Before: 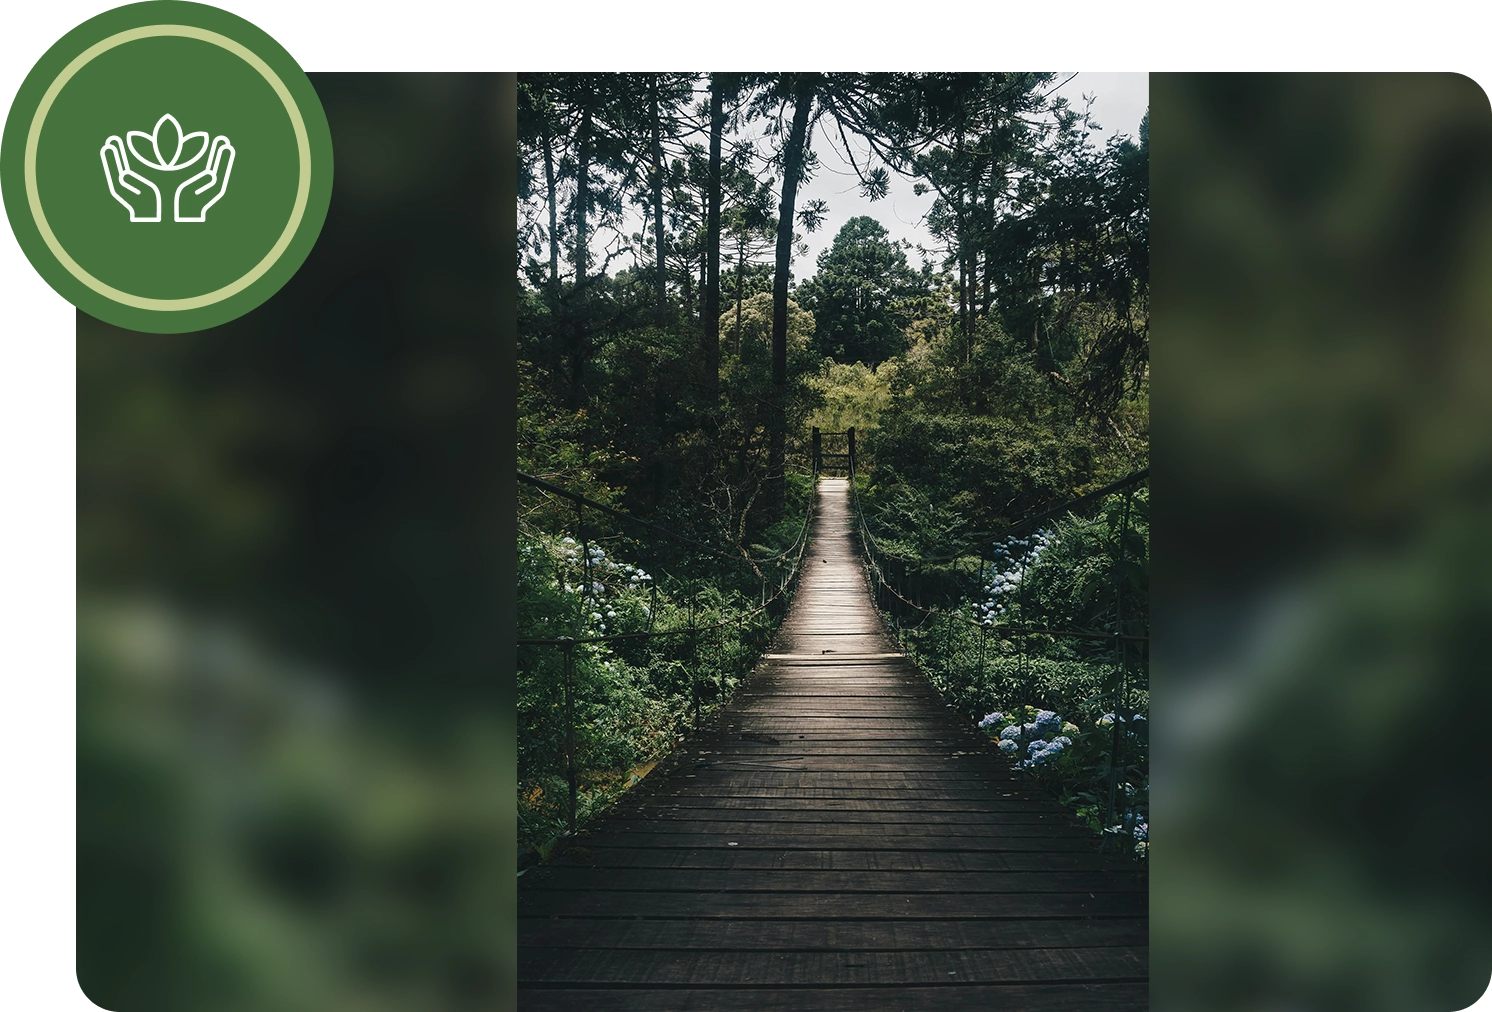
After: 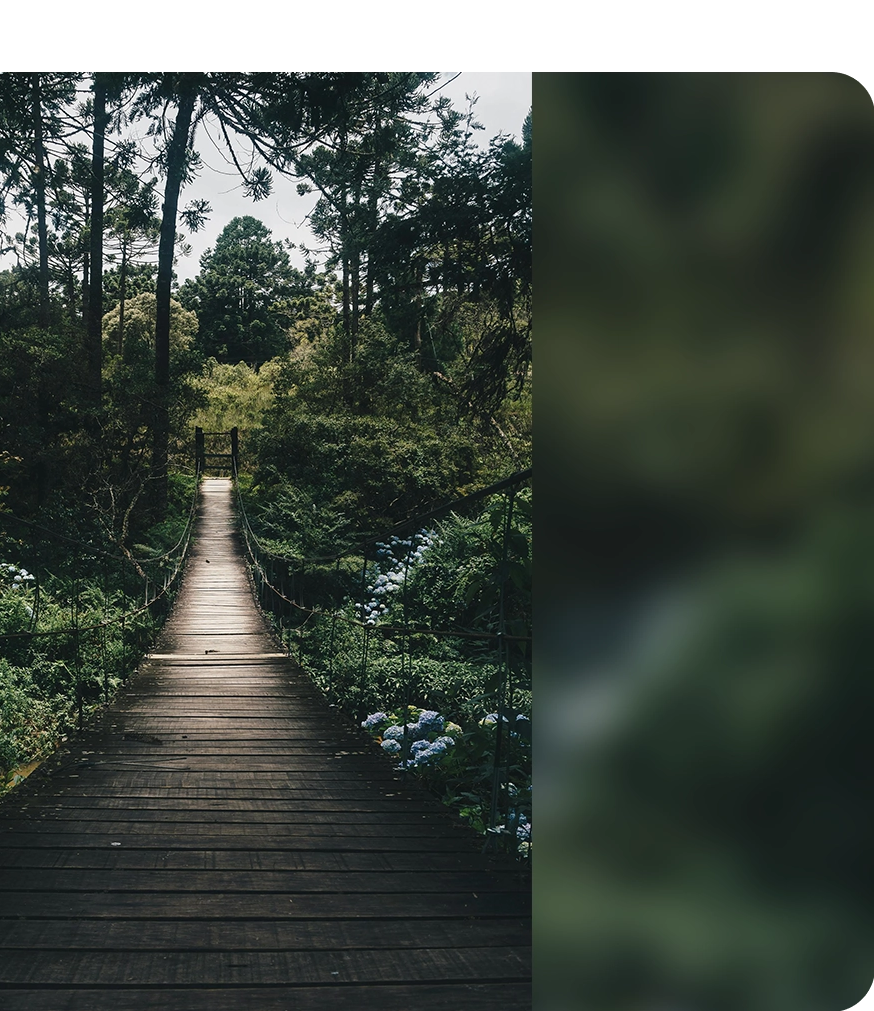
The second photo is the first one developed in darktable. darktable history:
crop: left 41.402%
rotate and perspective: automatic cropping original format, crop left 0, crop top 0
